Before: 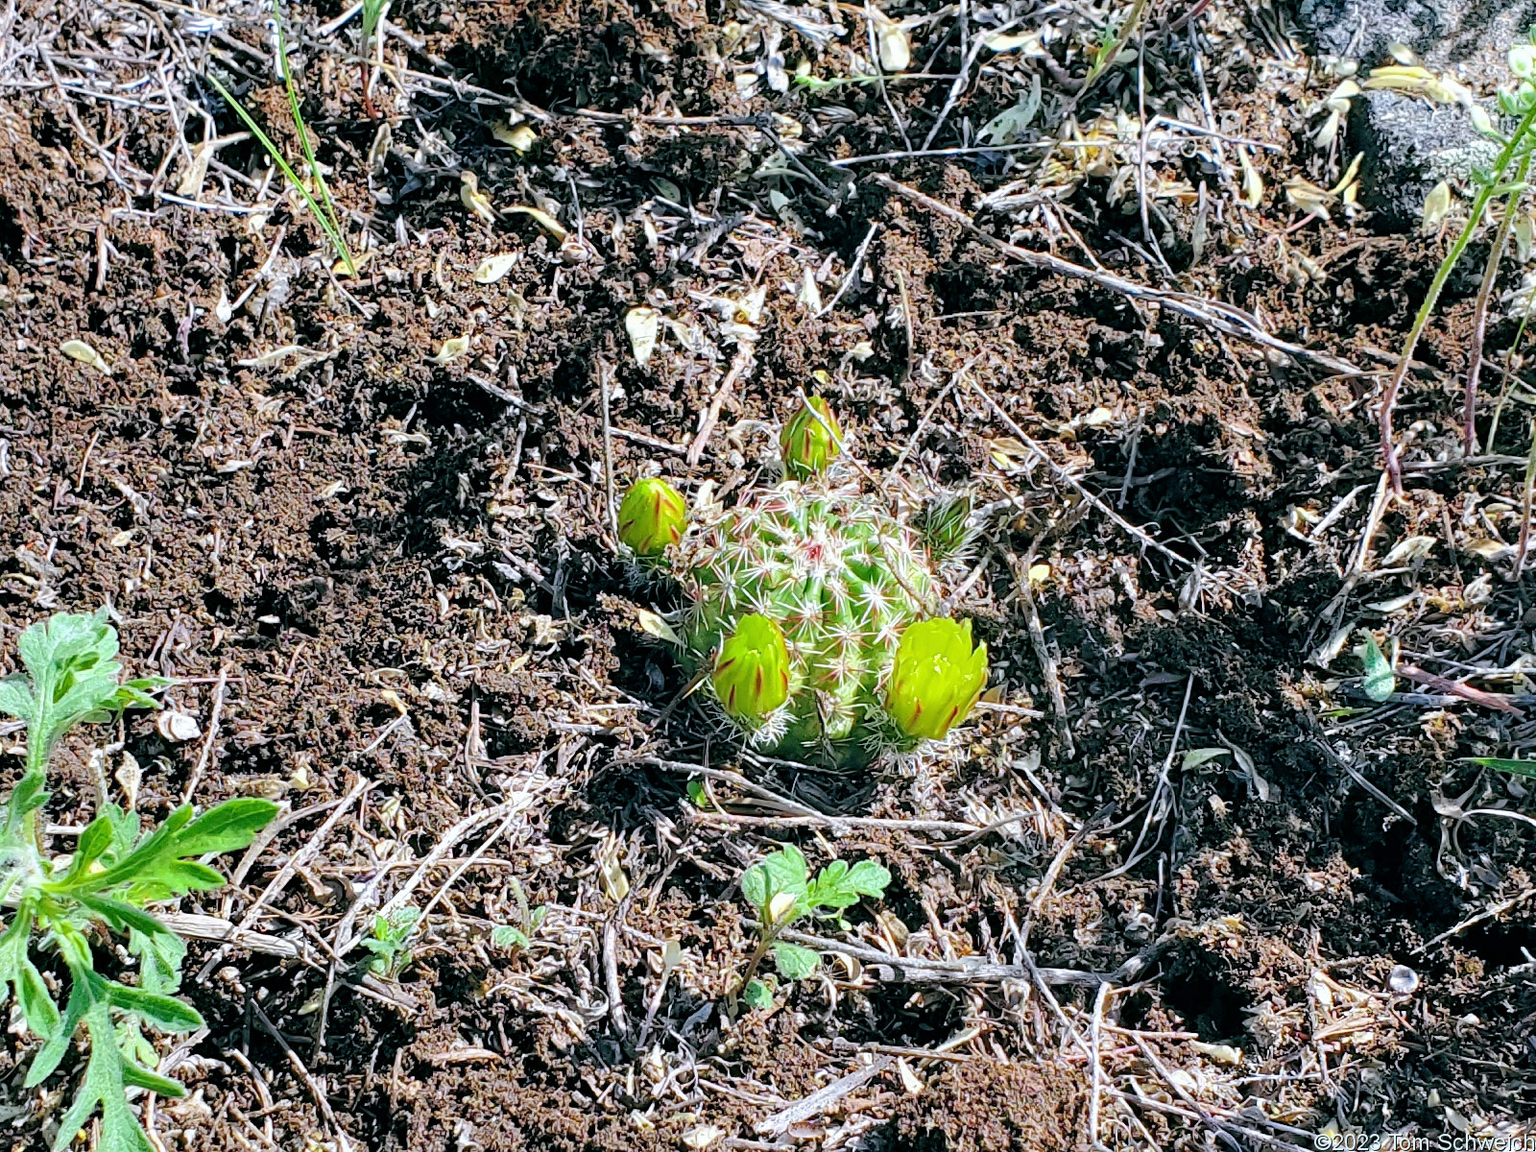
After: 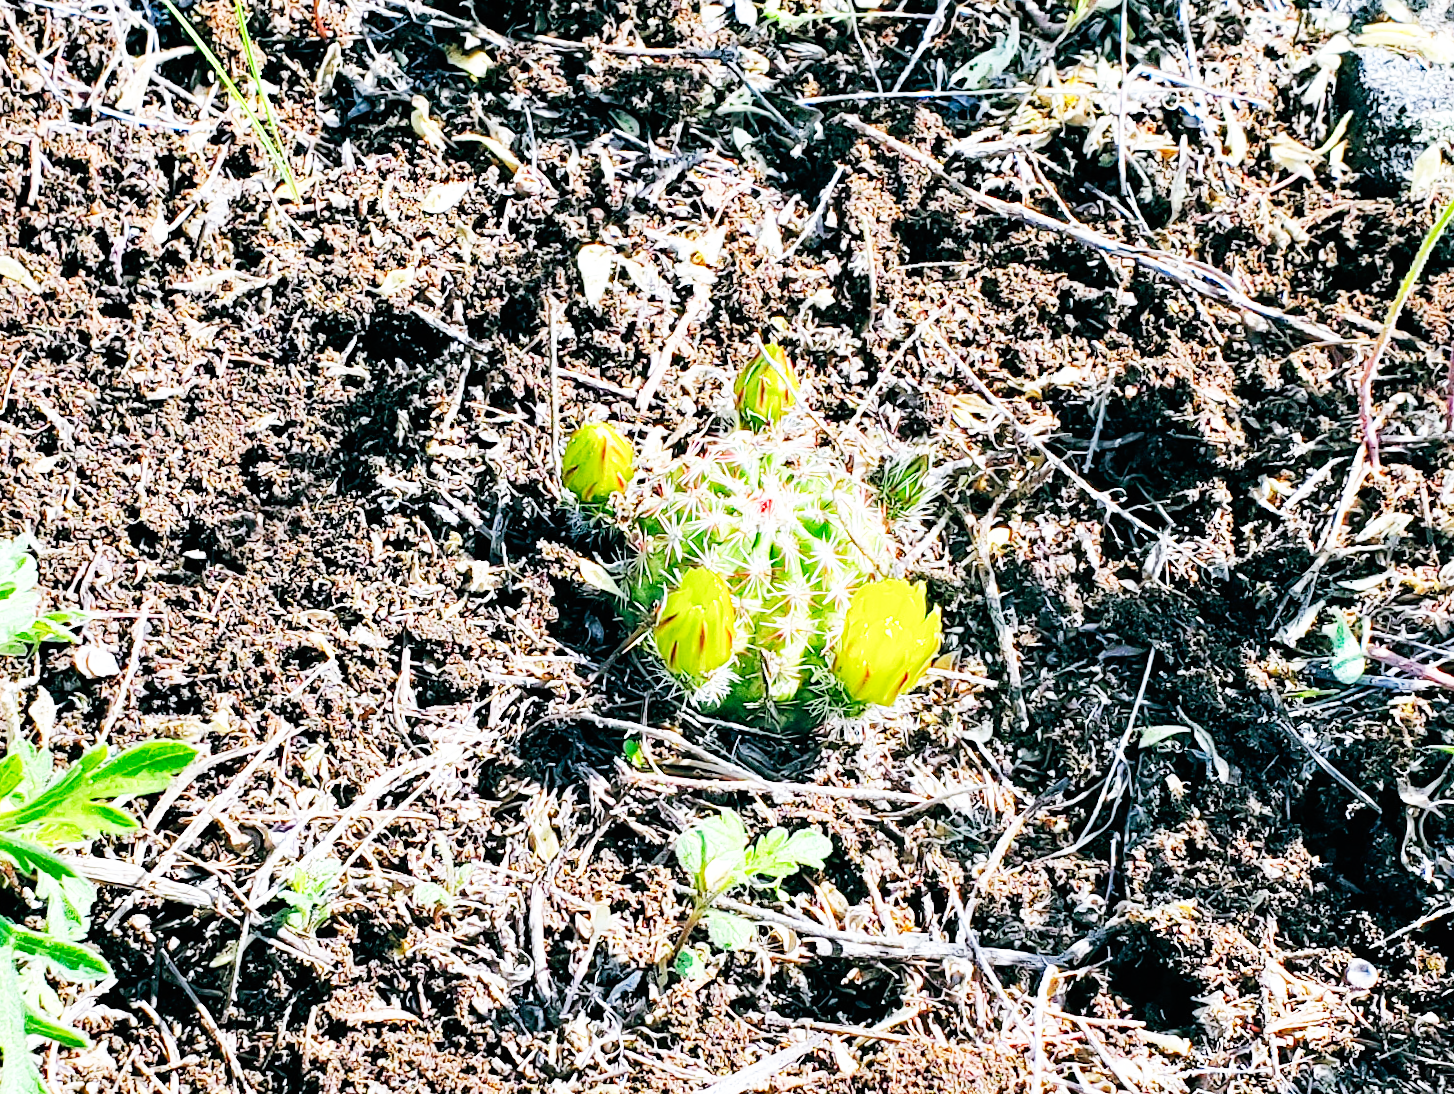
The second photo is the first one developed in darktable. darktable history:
crop and rotate: angle -2.16°, left 3.1%, top 3.751%, right 1.49%, bottom 0.498%
base curve: curves: ch0 [(0, 0) (0.007, 0.004) (0.027, 0.03) (0.046, 0.07) (0.207, 0.54) (0.442, 0.872) (0.673, 0.972) (1, 1)], preserve colors none
